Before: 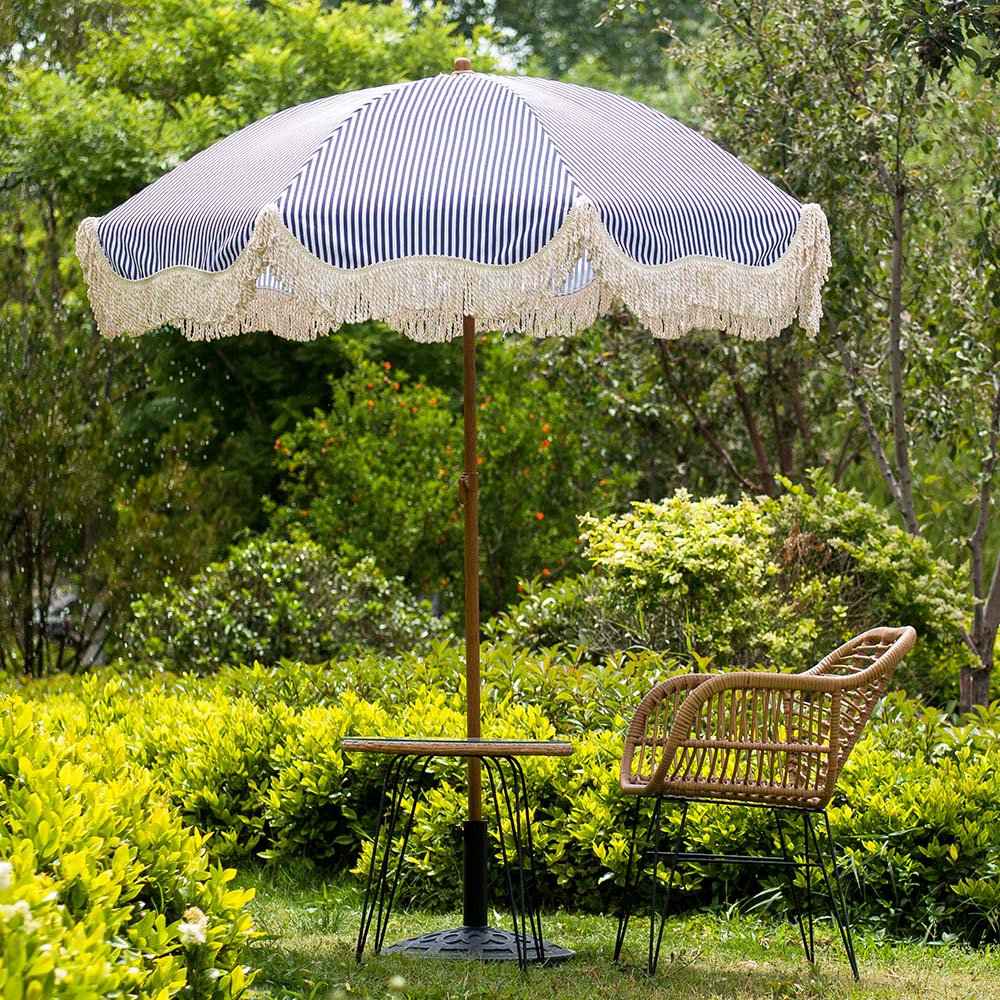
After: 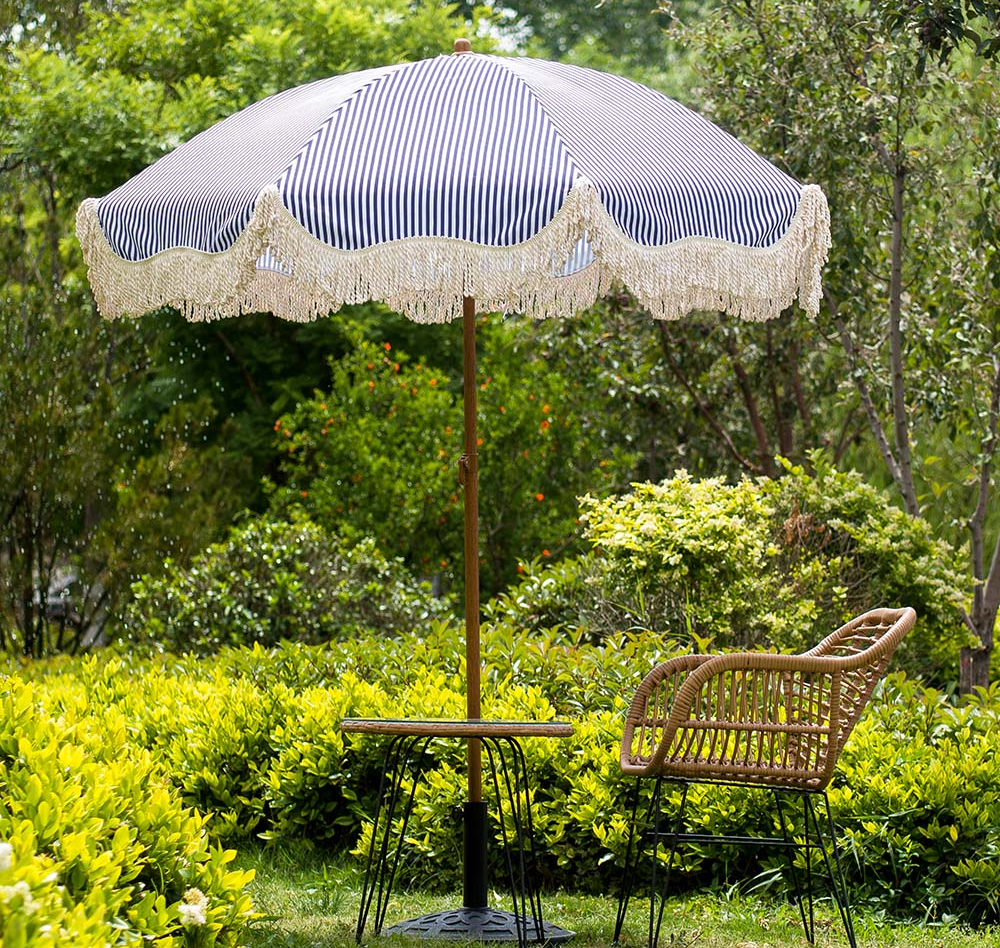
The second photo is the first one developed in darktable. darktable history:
crop and rotate: top 1.949%, bottom 3.168%
exposure: compensate highlight preservation false
